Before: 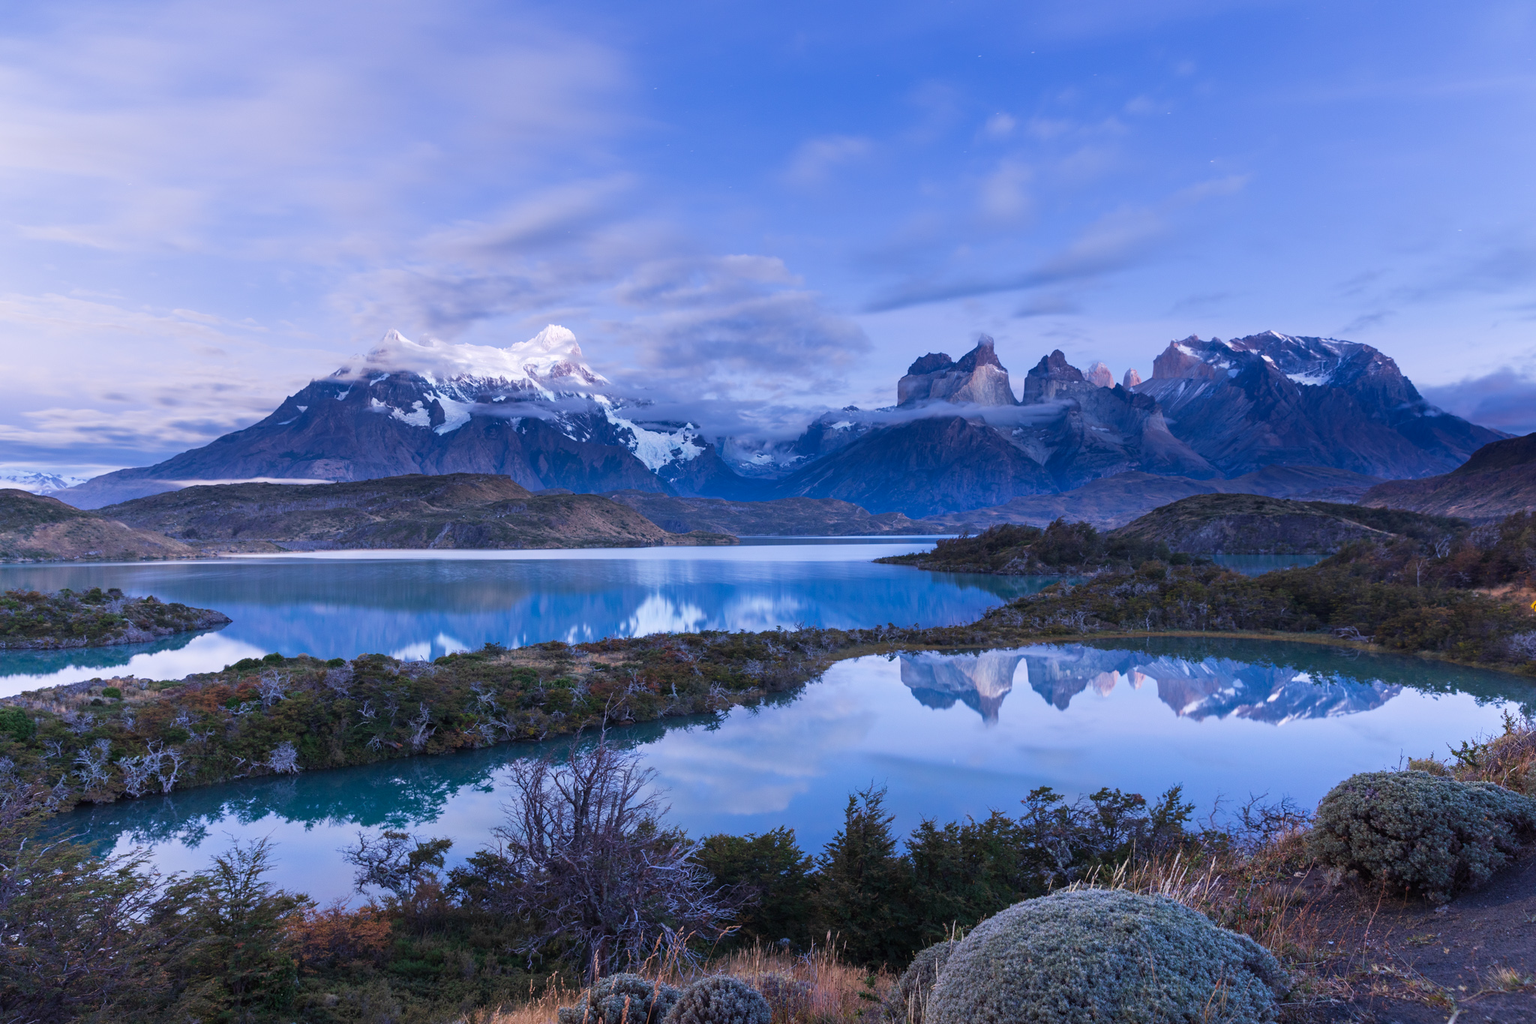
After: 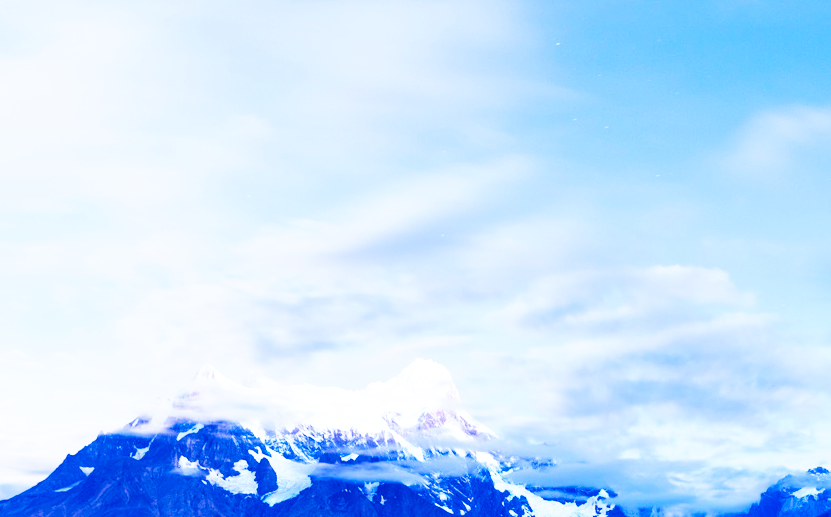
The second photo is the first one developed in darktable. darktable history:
crop: left 15.452%, top 5.459%, right 43.956%, bottom 56.62%
white balance: red 0.931, blue 1.11
color balance rgb: perceptual saturation grading › global saturation 20%, global vibrance 20%
tone equalizer: -8 EV -0.417 EV, -7 EV -0.389 EV, -6 EV -0.333 EV, -5 EV -0.222 EV, -3 EV 0.222 EV, -2 EV 0.333 EV, -1 EV 0.389 EV, +0 EV 0.417 EV, edges refinement/feathering 500, mask exposure compensation -1.57 EV, preserve details no
base curve: curves: ch0 [(0, 0) (0.007, 0.004) (0.027, 0.03) (0.046, 0.07) (0.207, 0.54) (0.442, 0.872) (0.673, 0.972) (1, 1)], preserve colors none
